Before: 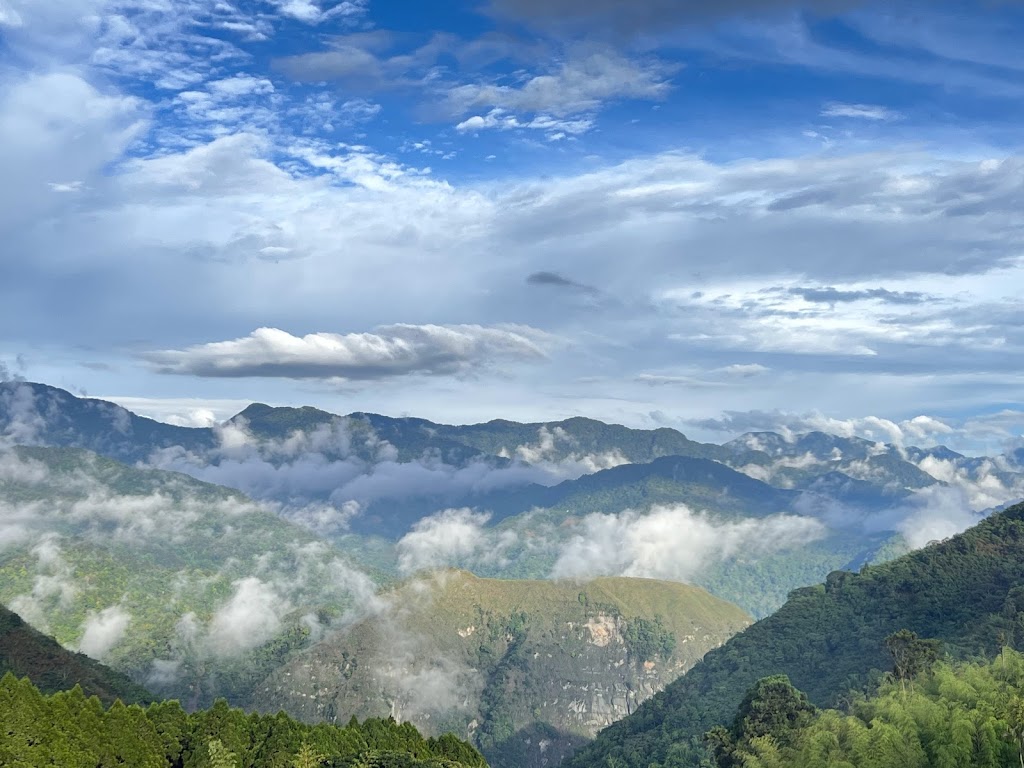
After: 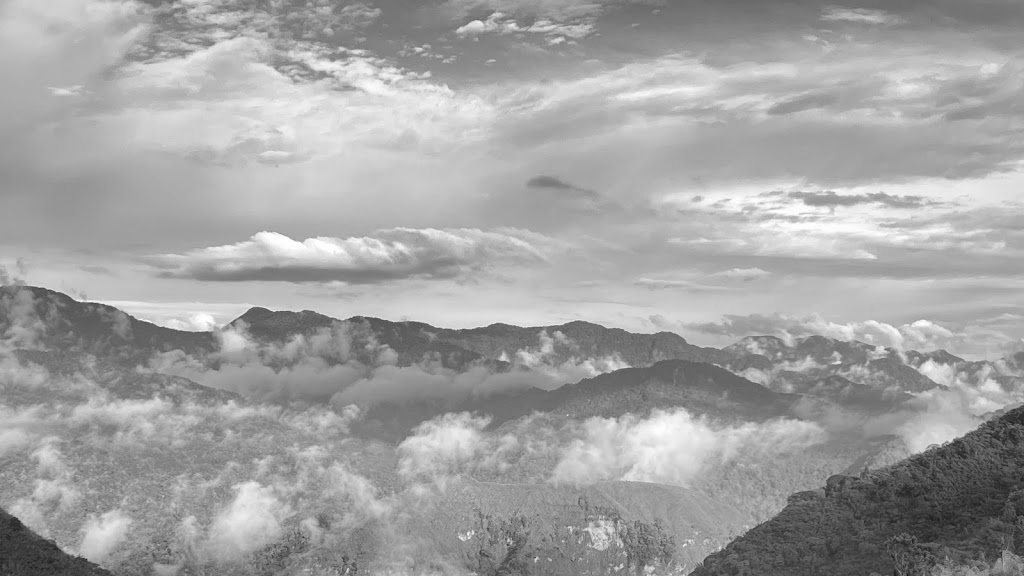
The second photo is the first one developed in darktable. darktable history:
crop and rotate: top 12.5%, bottom 12.5%
monochrome: on, module defaults
